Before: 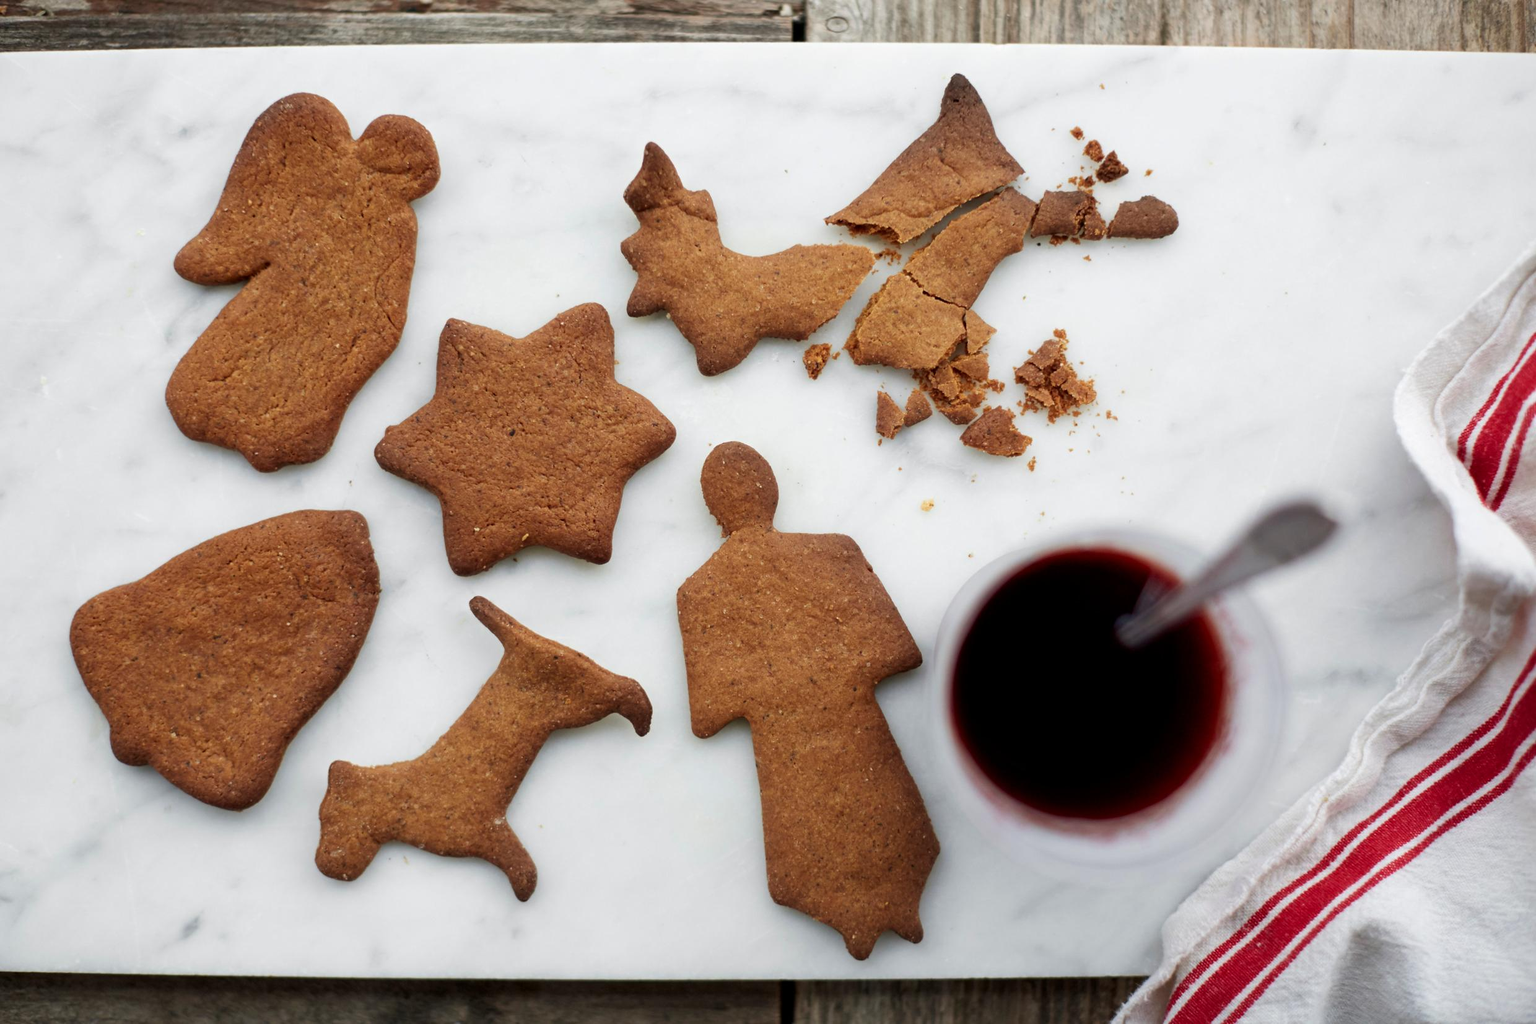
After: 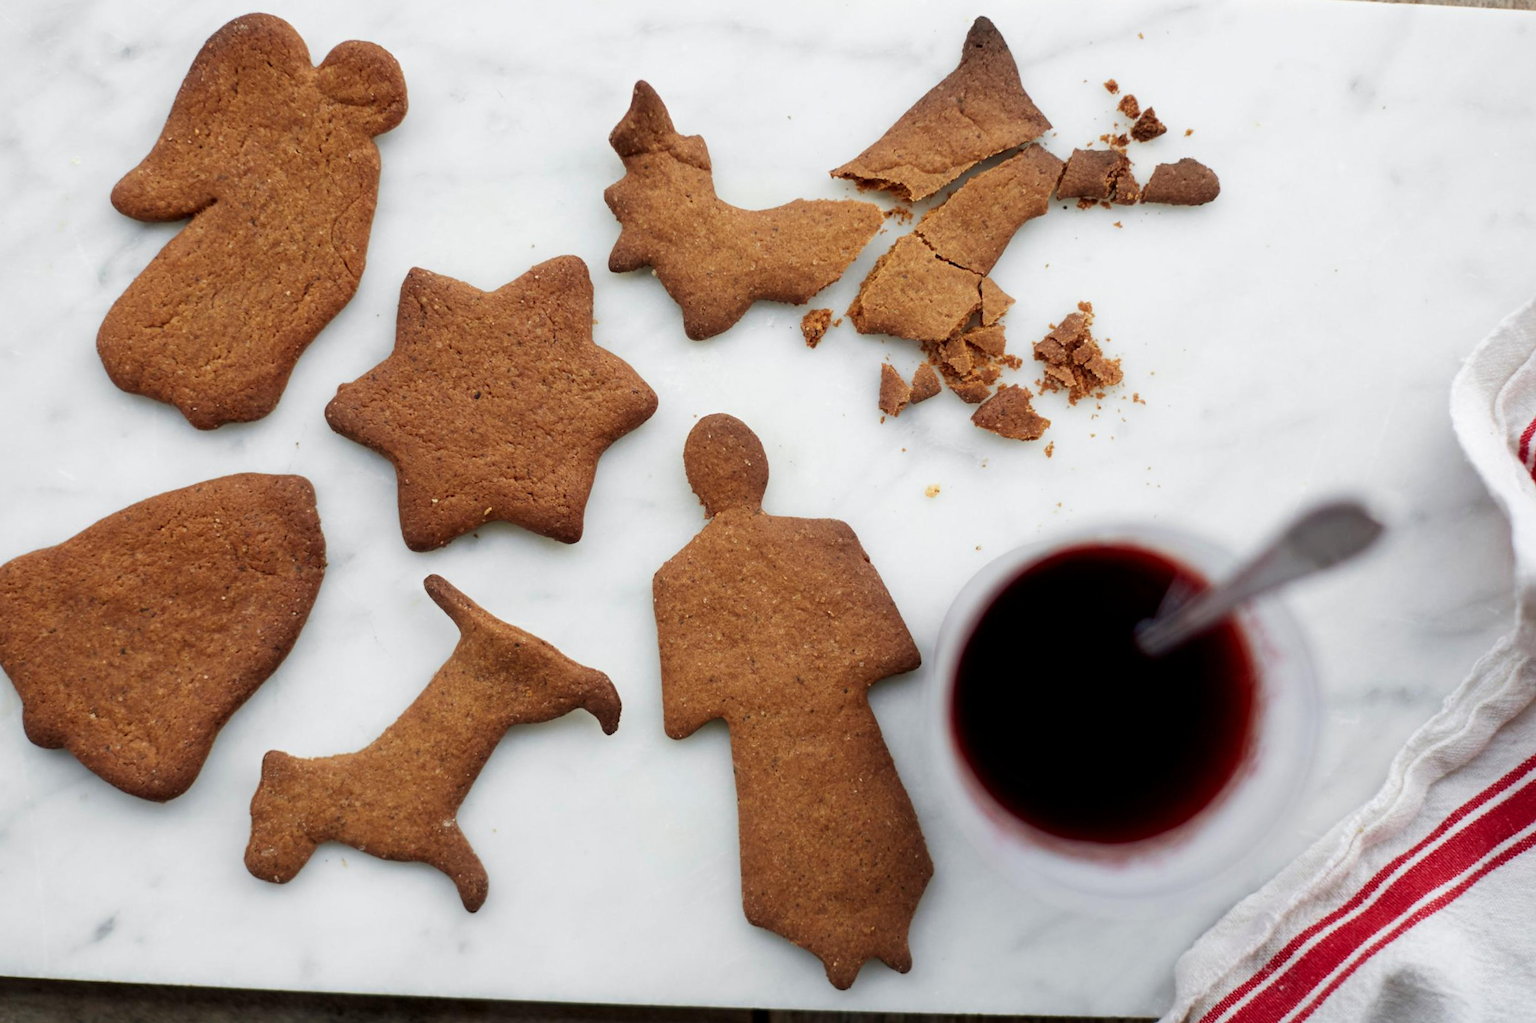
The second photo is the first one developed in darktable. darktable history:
crop and rotate: angle -1.94°, left 3.147%, top 4.238%, right 1.618%, bottom 0.541%
